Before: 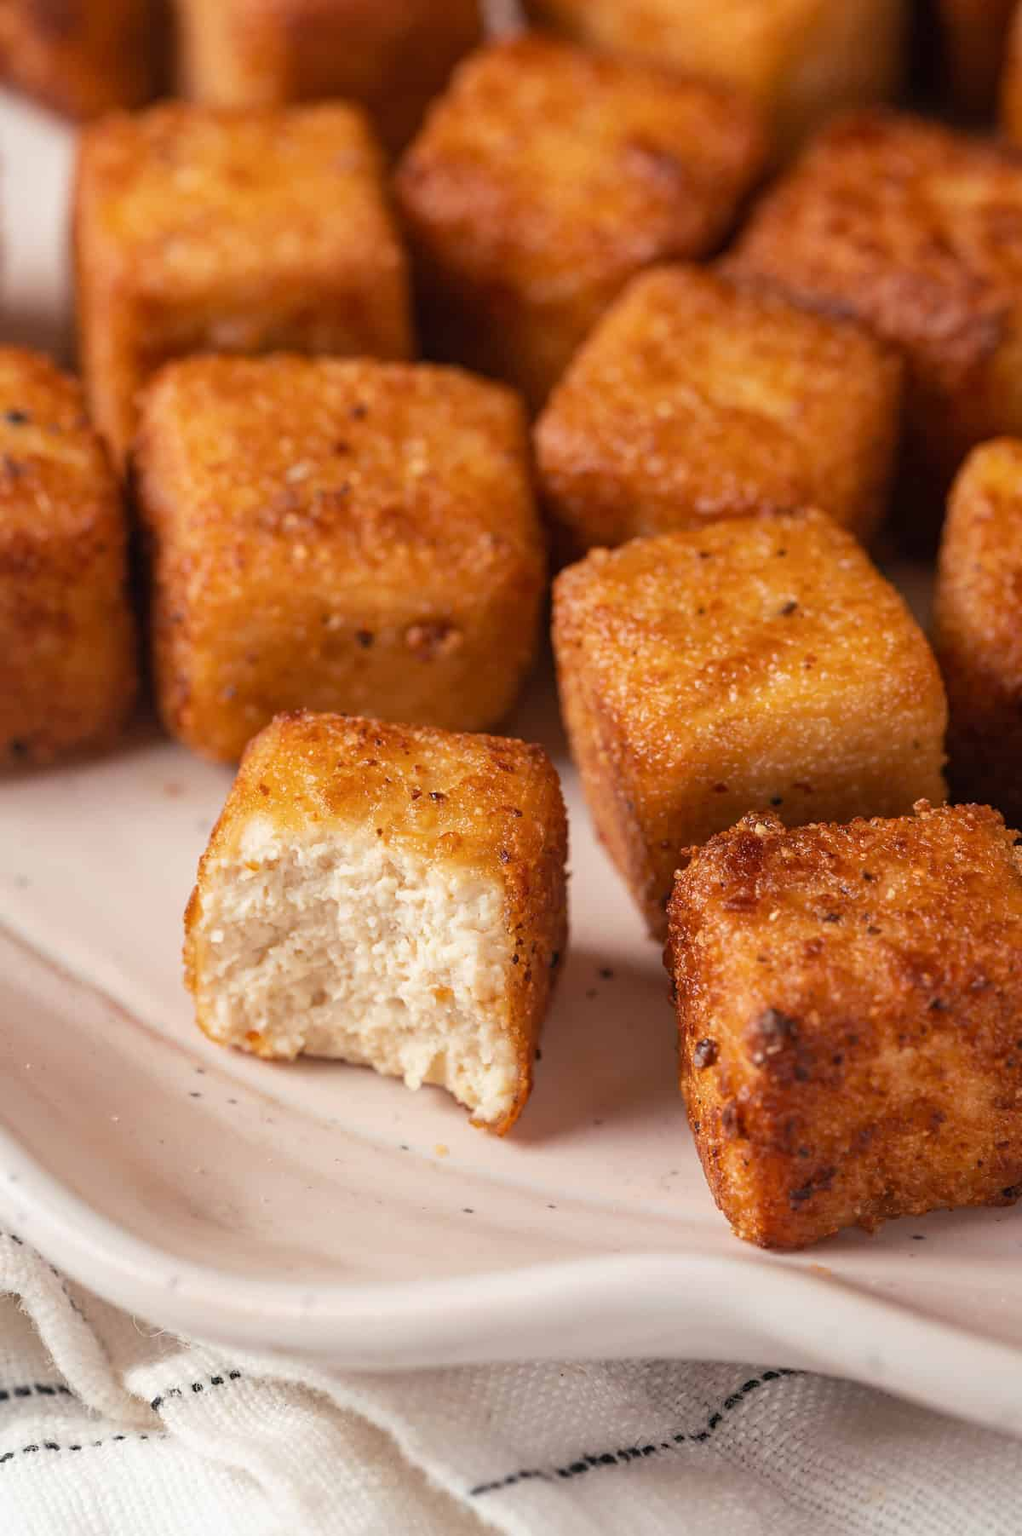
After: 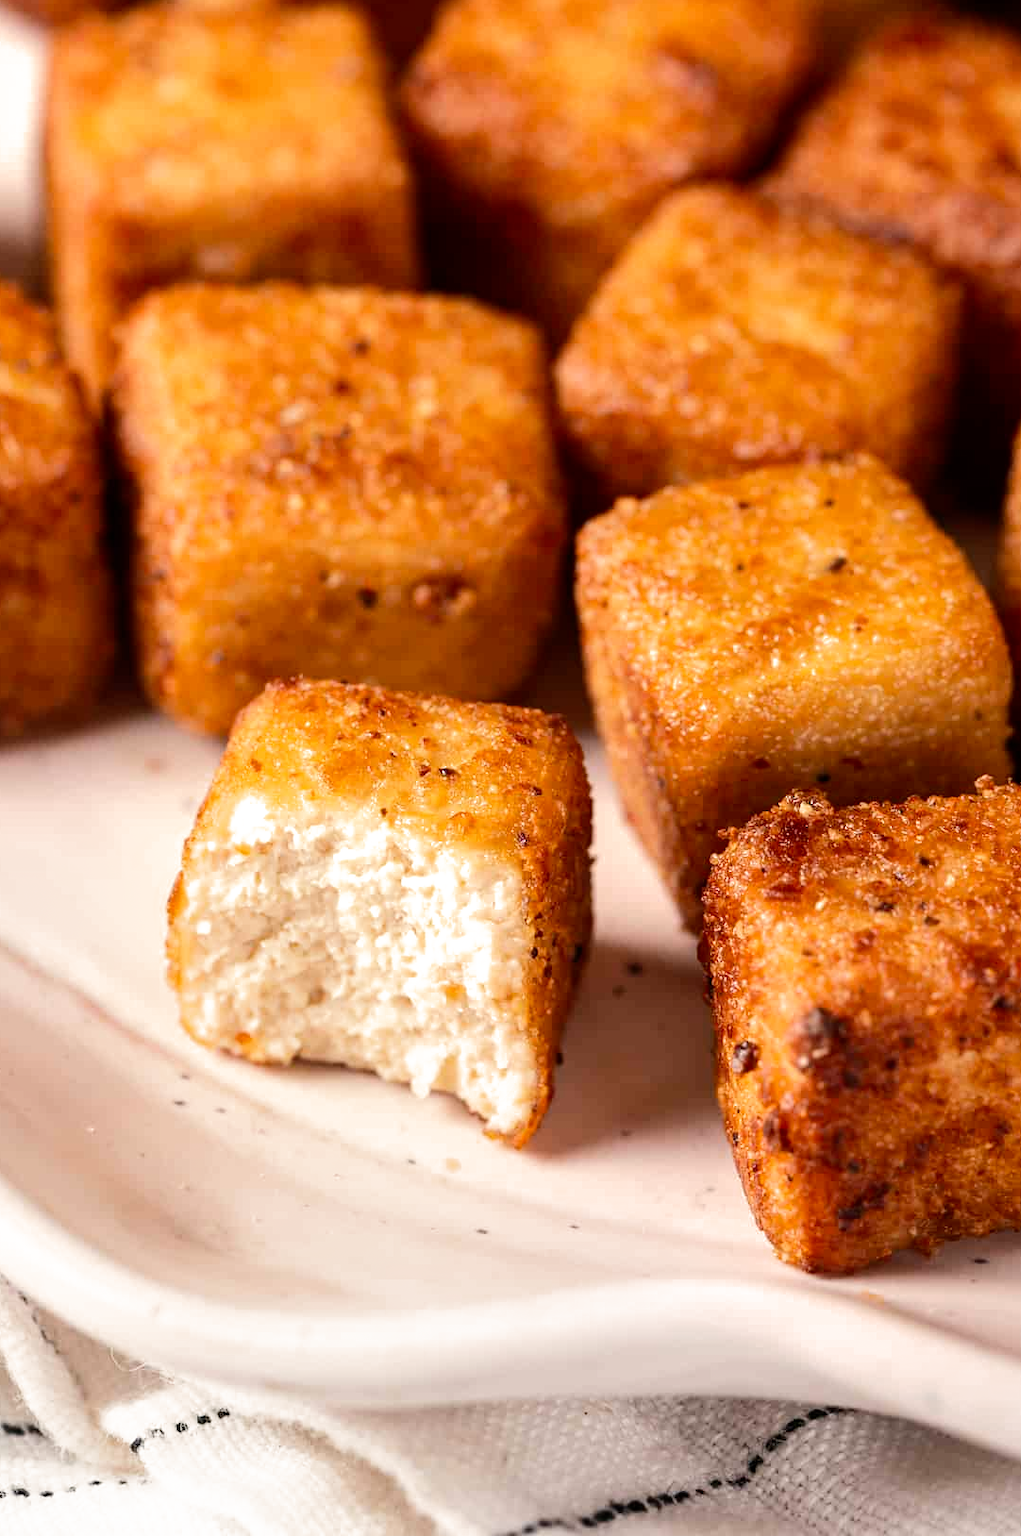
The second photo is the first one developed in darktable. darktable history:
filmic rgb: black relative exposure -16 EV, threshold -0.33 EV, transition 3.19 EV, structure ↔ texture 100%, target black luminance 0%, hardness 7.57, latitude 72.96%, contrast 0.908, highlights saturation mix 10%, shadows ↔ highlights balance -0.38%, add noise in highlights 0, preserve chrominance no, color science v4 (2020), iterations of high-quality reconstruction 10, enable highlight reconstruction true
crop: left 3.305%, top 6.436%, right 6.389%, bottom 3.258%
tone equalizer: -8 EV -1.08 EV, -7 EV -1.01 EV, -6 EV -0.867 EV, -5 EV -0.578 EV, -3 EV 0.578 EV, -2 EV 0.867 EV, -1 EV 1.01 EV, +0 EV 1.08 EV, edges refinement/feathering 500, mask exposure compensation -1.57 EV, preserve details no
